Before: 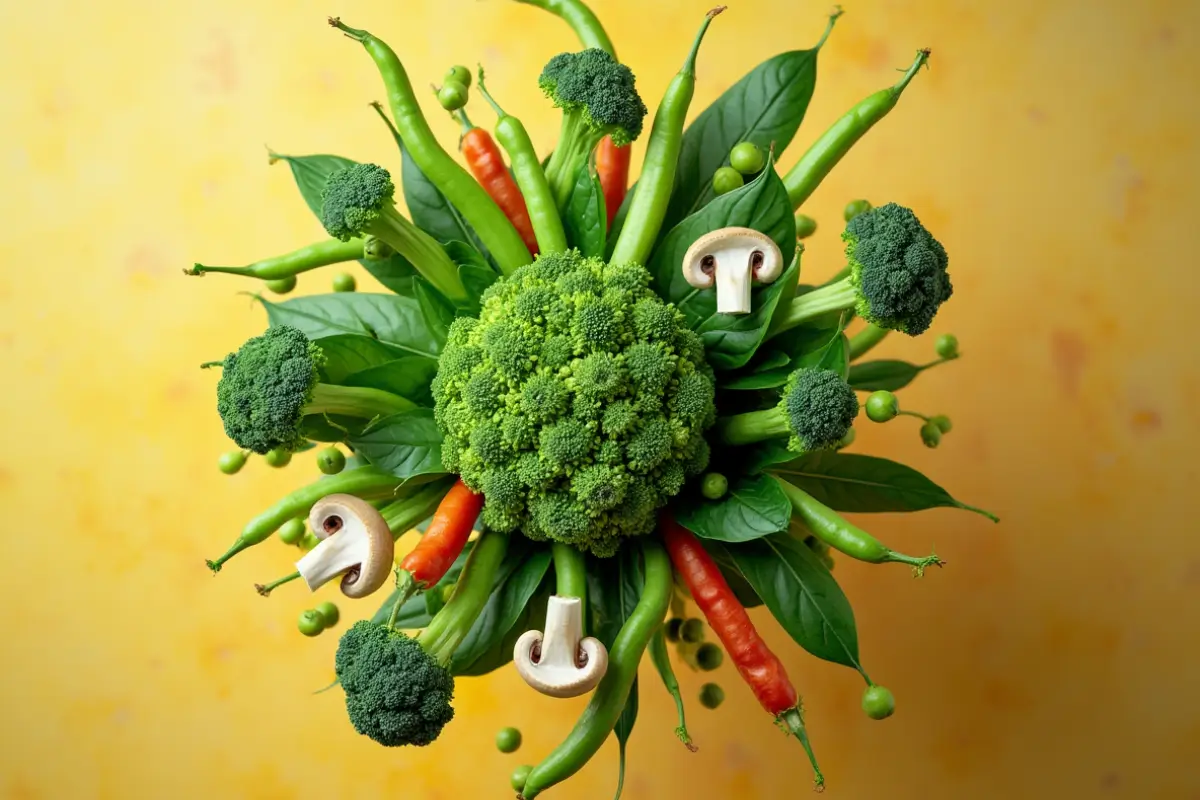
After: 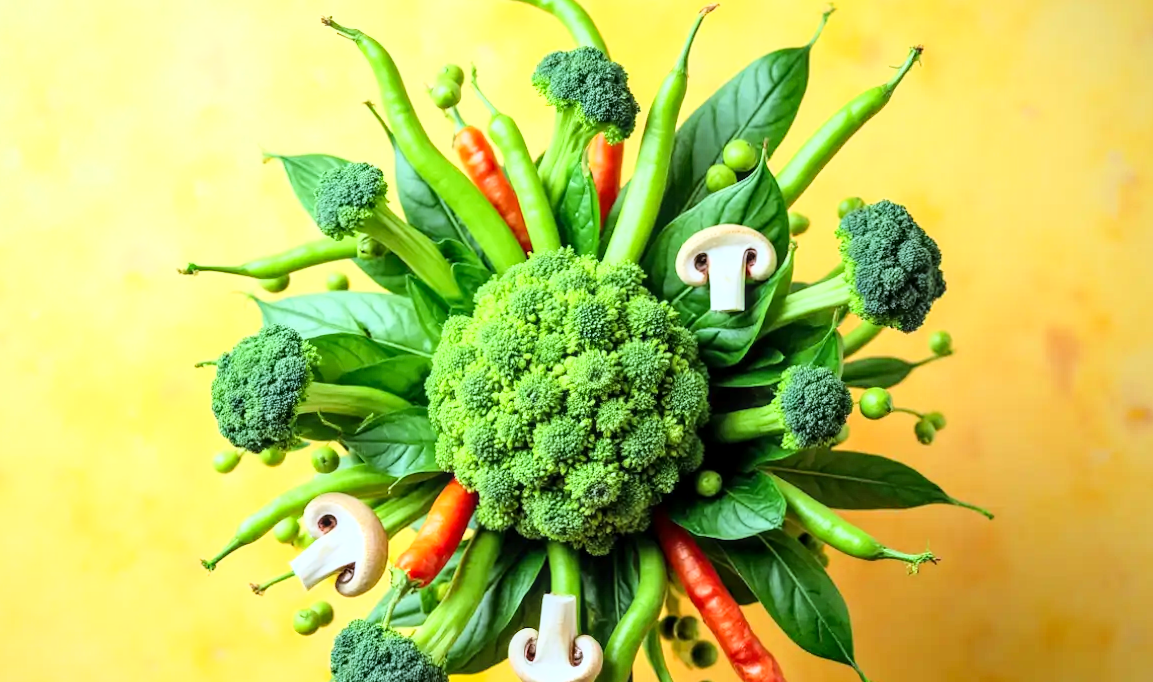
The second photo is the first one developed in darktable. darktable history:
local contrast: on, module defaults
base curve: curves: ch0 [(0, 0) (0.018, 0.026) (0.143, 0.37) (0.33, 0.731) (0.458, 0.853) (0.735, 0.965) (0.905, 0.986) (1, 1)]
crop and rotate: angle 0.2°, left 0.275%, right 3.127%, bottom 14.18%
white balance: red 0.931, blue 1.11
